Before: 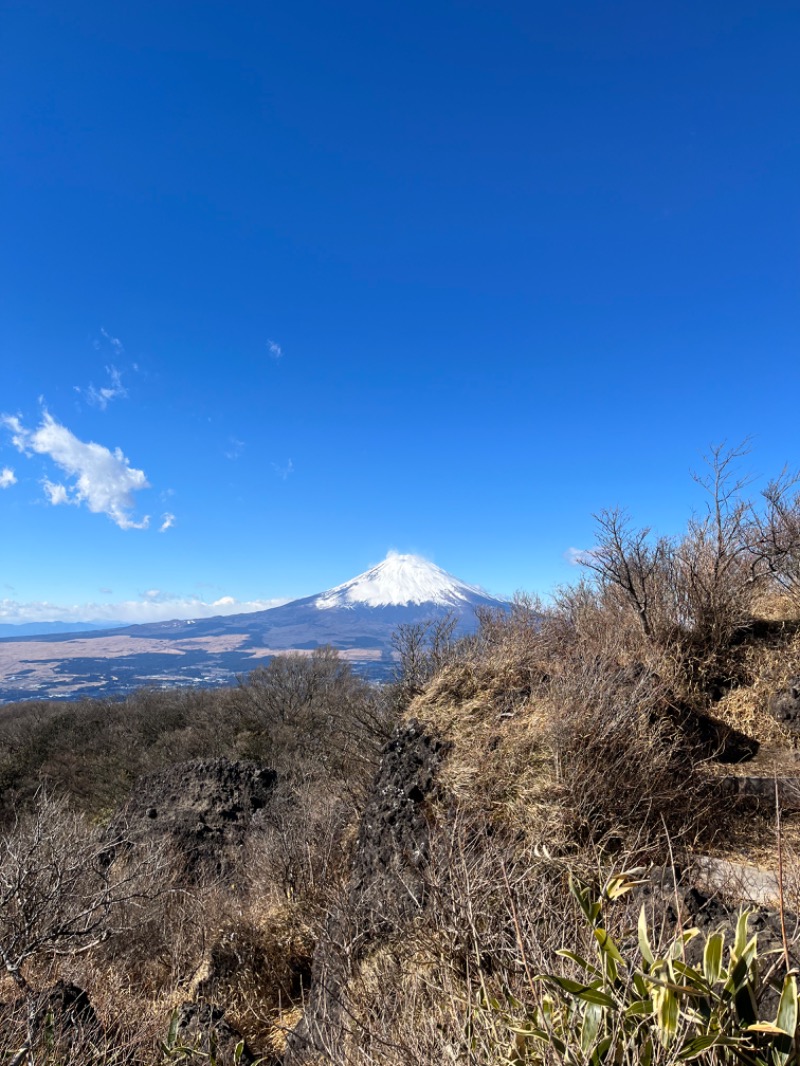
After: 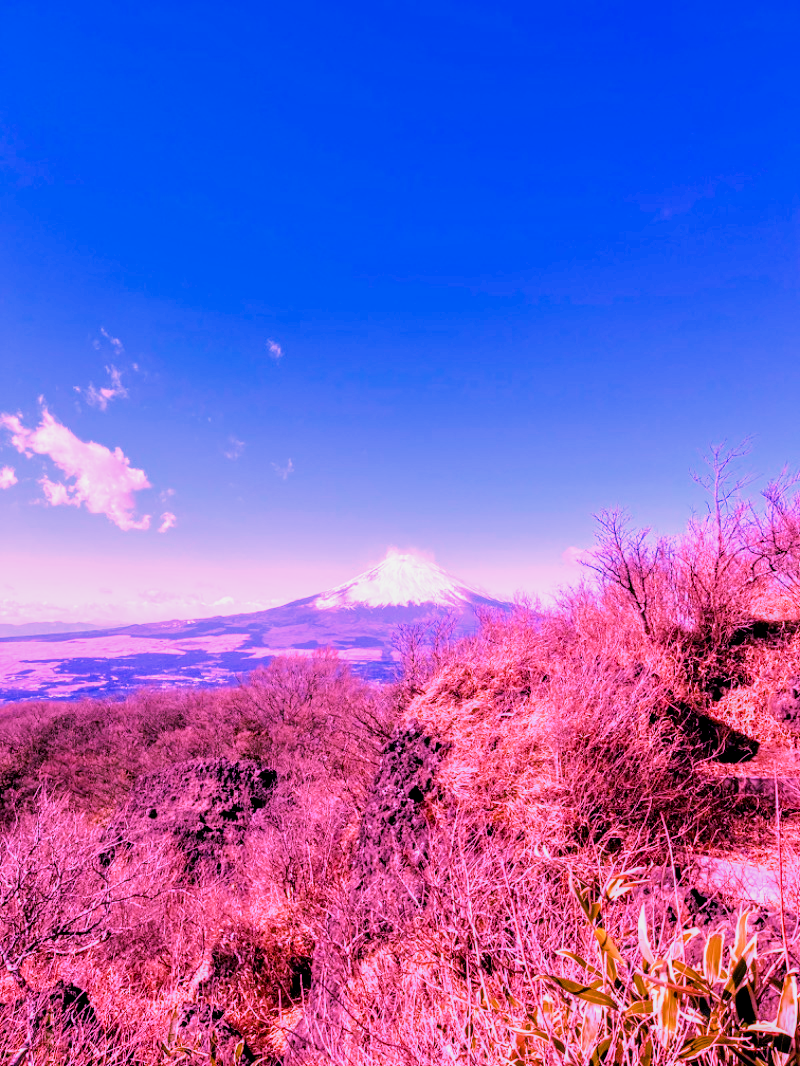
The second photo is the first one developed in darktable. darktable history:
local contrast: on, module defaults
raw chromatic aberrations: on, module defaults
color balance rgb: perceptual saturation grading › global saturation 25%, perceptual brilliance grading › mid-tones 10%, perceptual brilliance grading › shadows 15%, global vibrance 20%
exposure: black level correction 0.001, exposure 0.5 EV, compensate exposure bias true, compensate highlight preservation false
filmic rgb: black relative exposure -7.65 EV, white relative exposure 4.56 EV, hardness 3.61
highlight reconstruction: method reconstruct color, iterations 1, diameter of reconstruction 64 px
hot pixels: on, module defaults
lens correction: scale 1.01, crop 1, focal 85, aperture 2.8, distance 10.02, camera "Canon EOS RP", lens "Canon RF 85mm F2 MACRO IS STM"
raw denoise: x [[0, 0.25, 0.5, 0.75, 1] ×4]
tone equalizer "mask blending: all purposes": on, module defaults
white balance: red 2, blue 1.701
